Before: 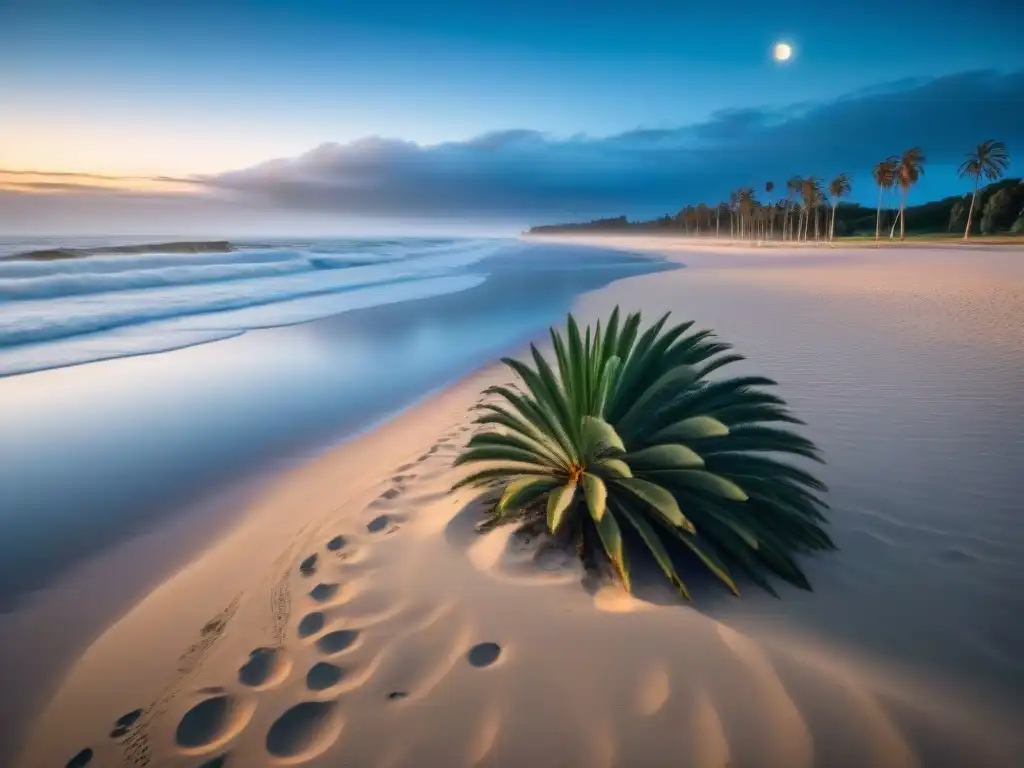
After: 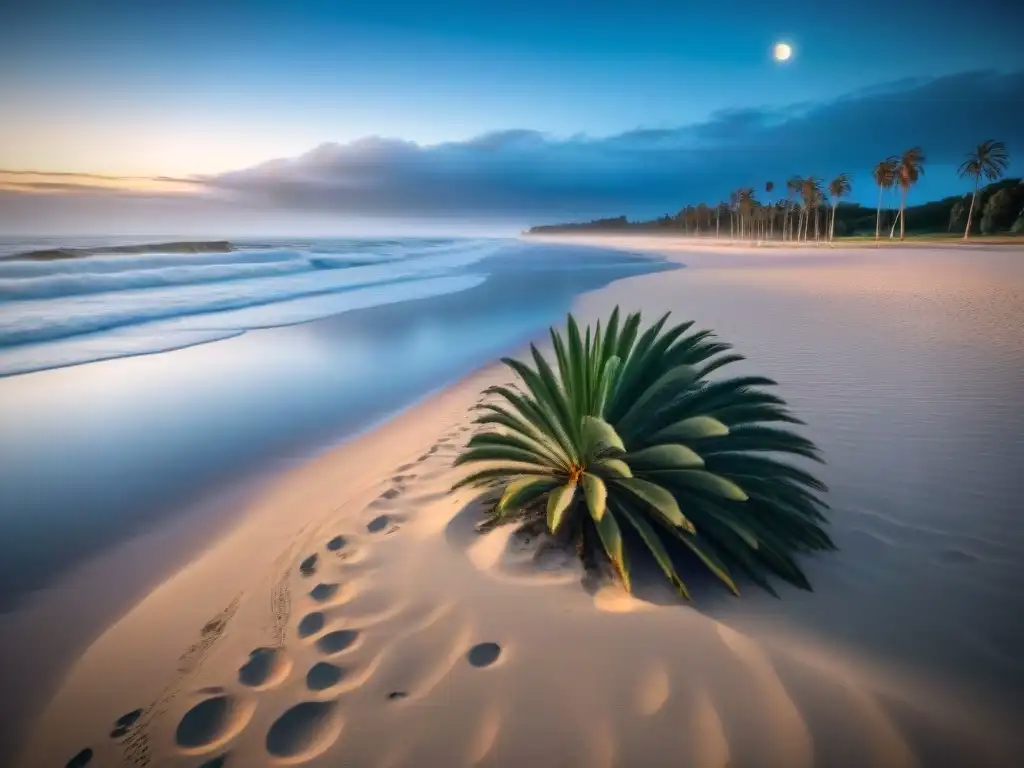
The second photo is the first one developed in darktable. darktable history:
exposure: exposure 0.083 EV, compensate highlight preservation false
vignetting: brightness -0.583, saturation -0.126, unbound false
